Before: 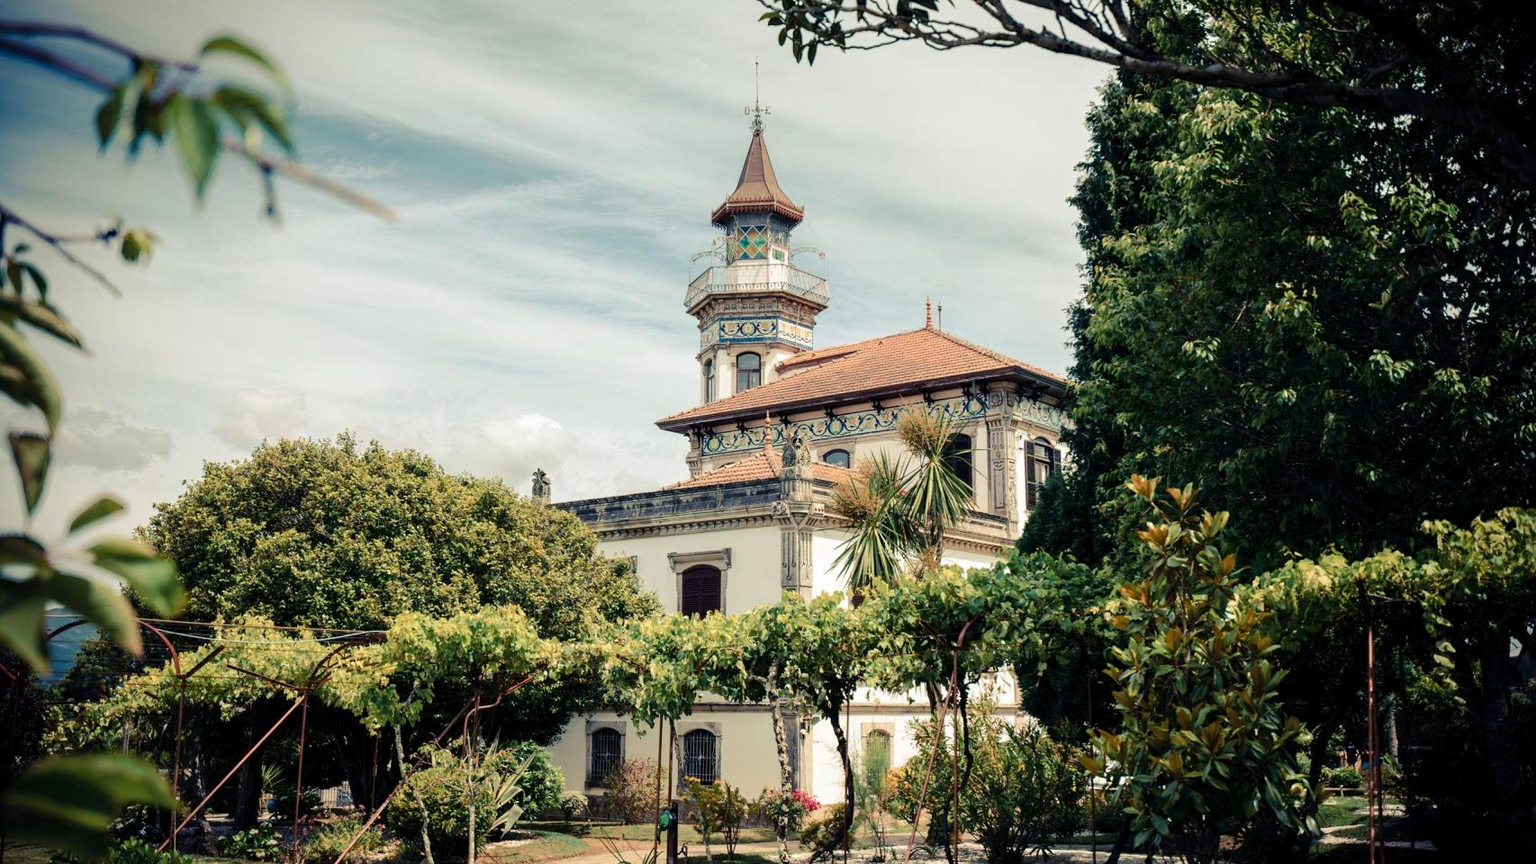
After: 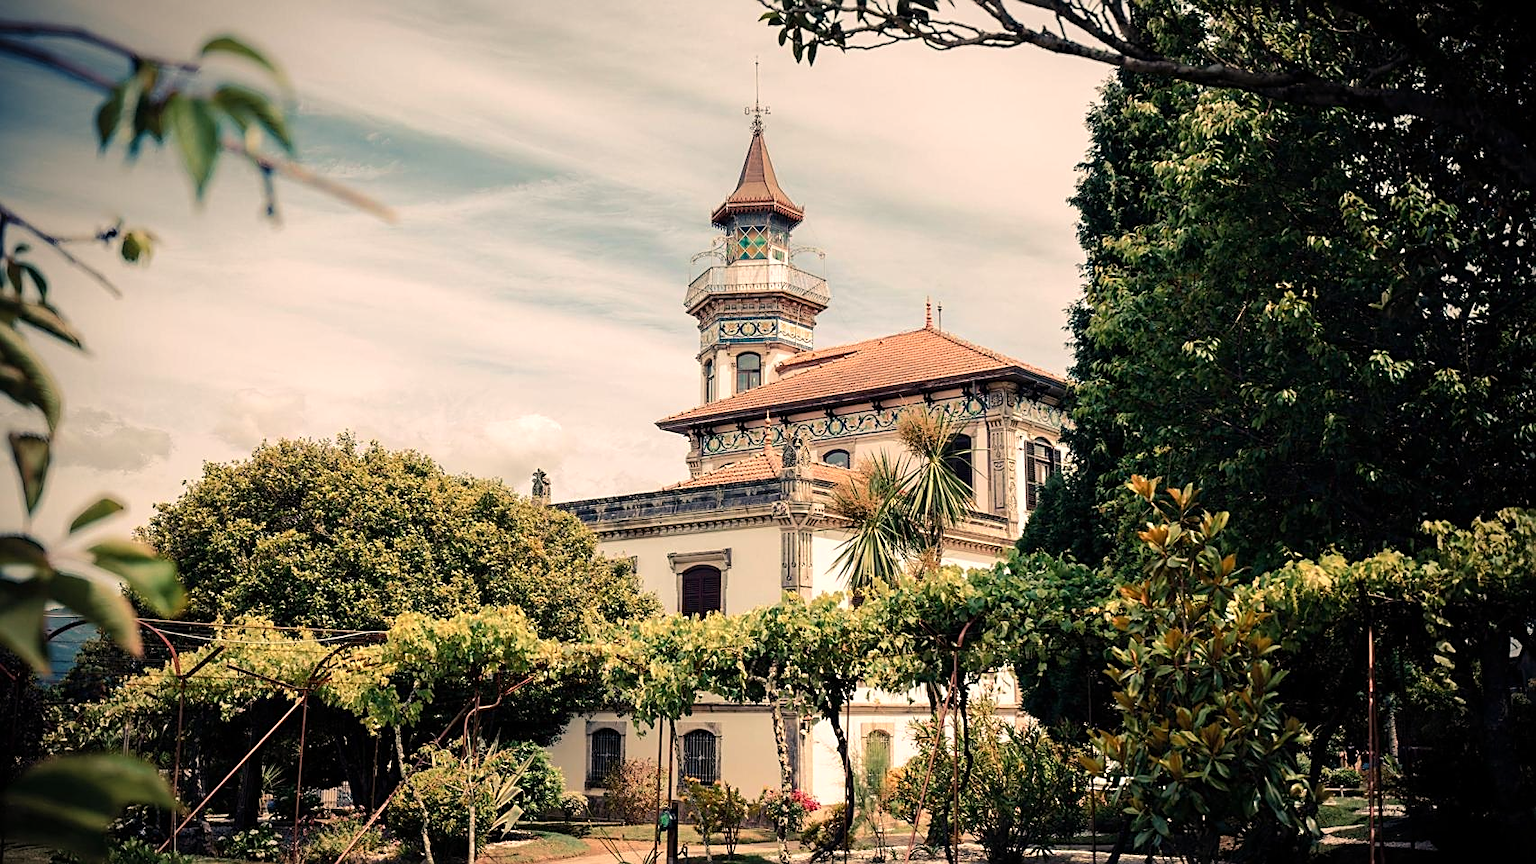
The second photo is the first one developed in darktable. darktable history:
white balance: red 1.127, blue 0.943
vignetting: fall-off radius 100%, width/height ratio 1.337
sharpen: on, module defaults
